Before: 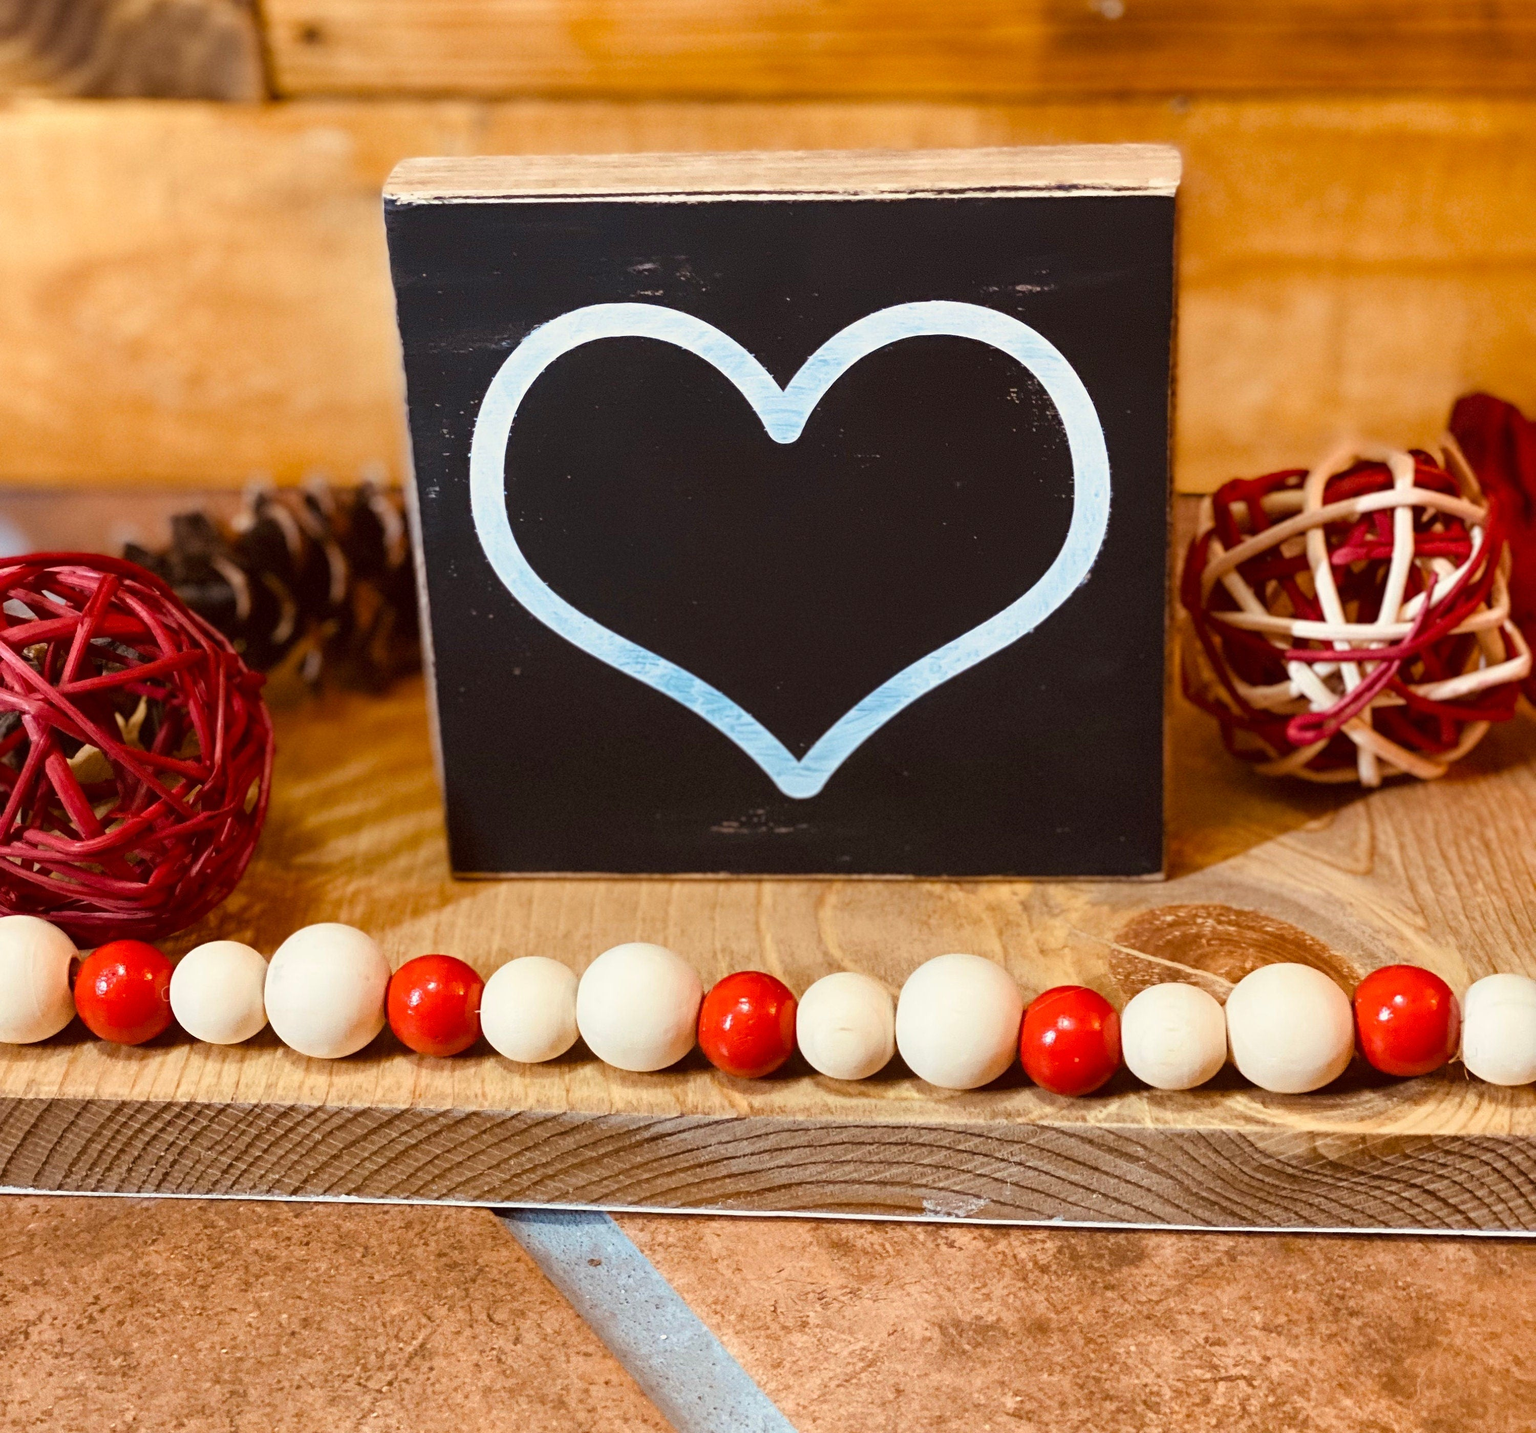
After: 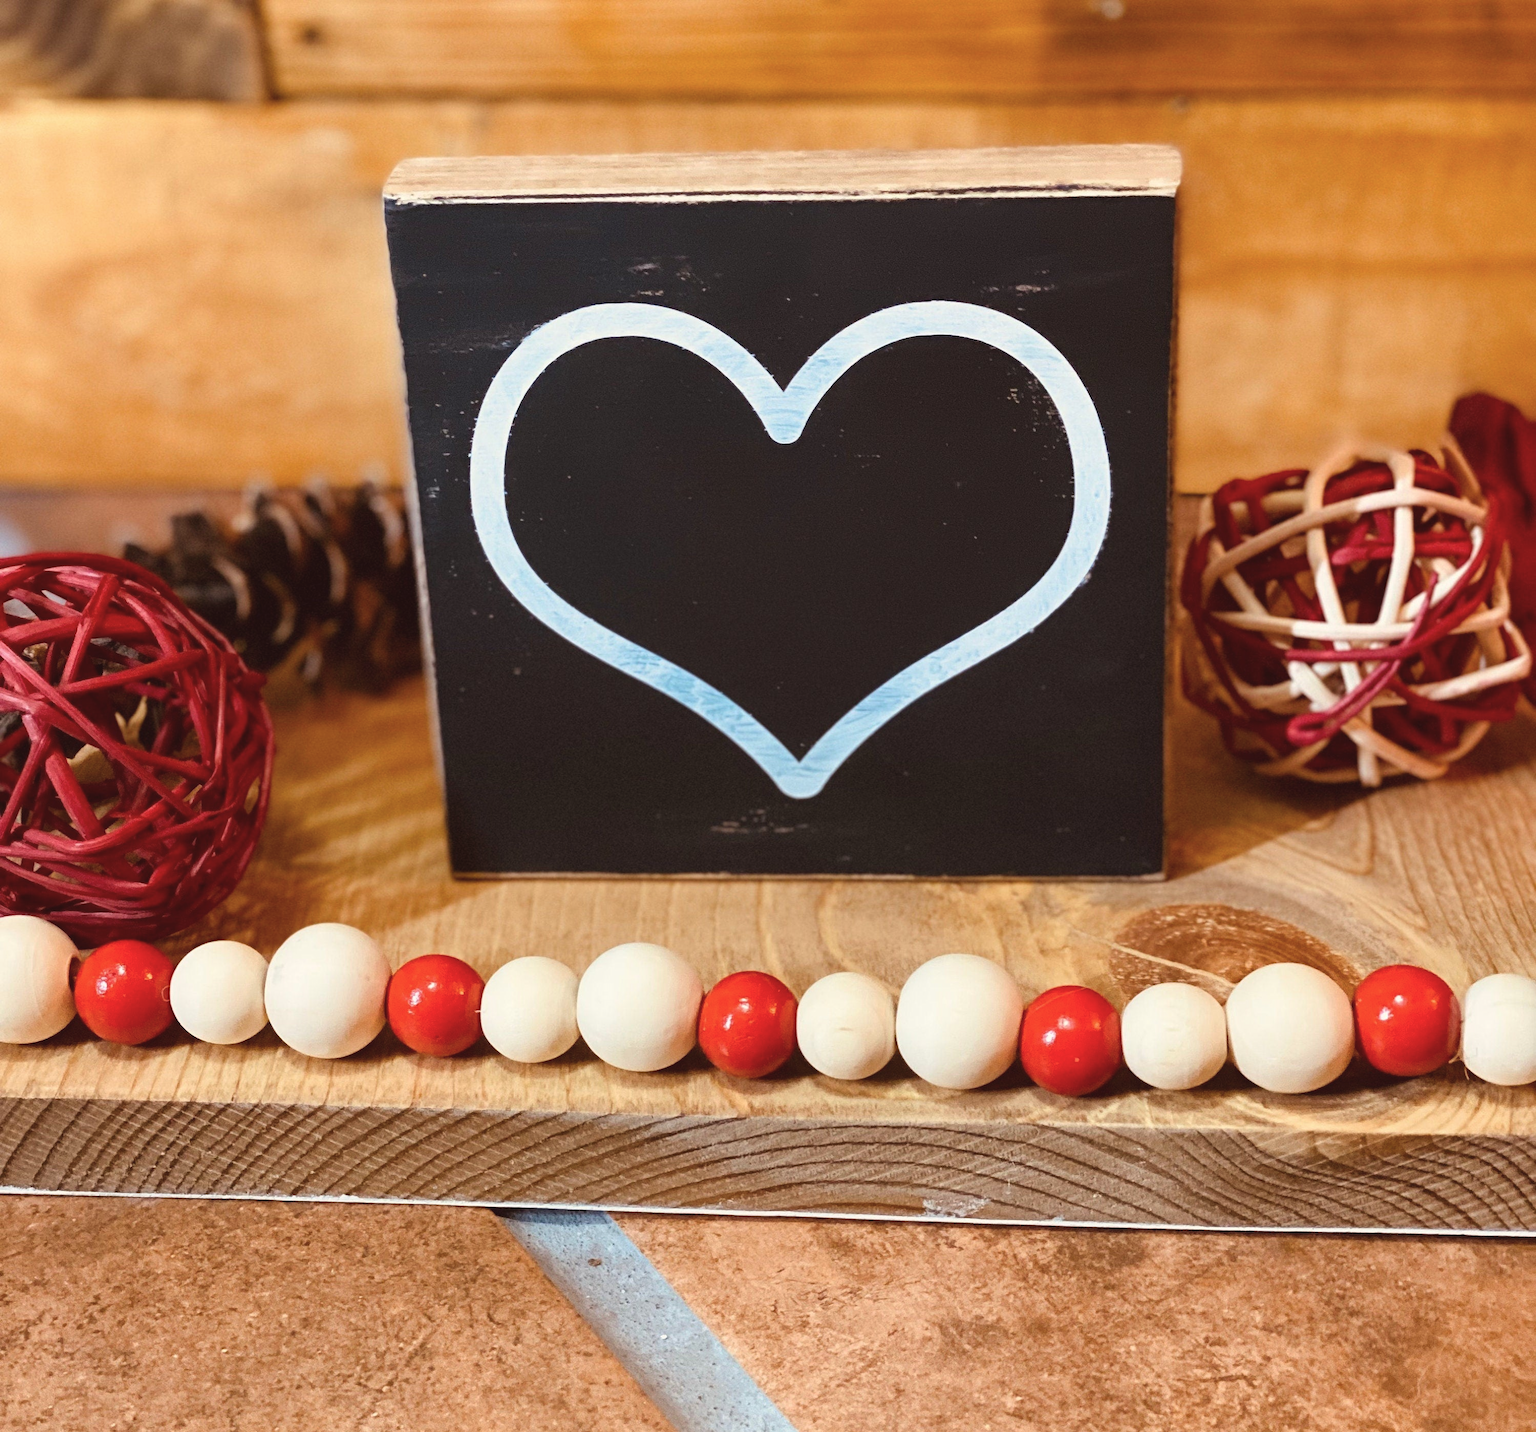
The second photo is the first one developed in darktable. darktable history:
color balance rgb: power › hue 329.22°, global offset › luminance 0.475%, global offset › hue 59.54°, linear chroma grading › global chroma -14.789%, perceptual saturation grading › global saturation 0.027%, global vibrance 20%
